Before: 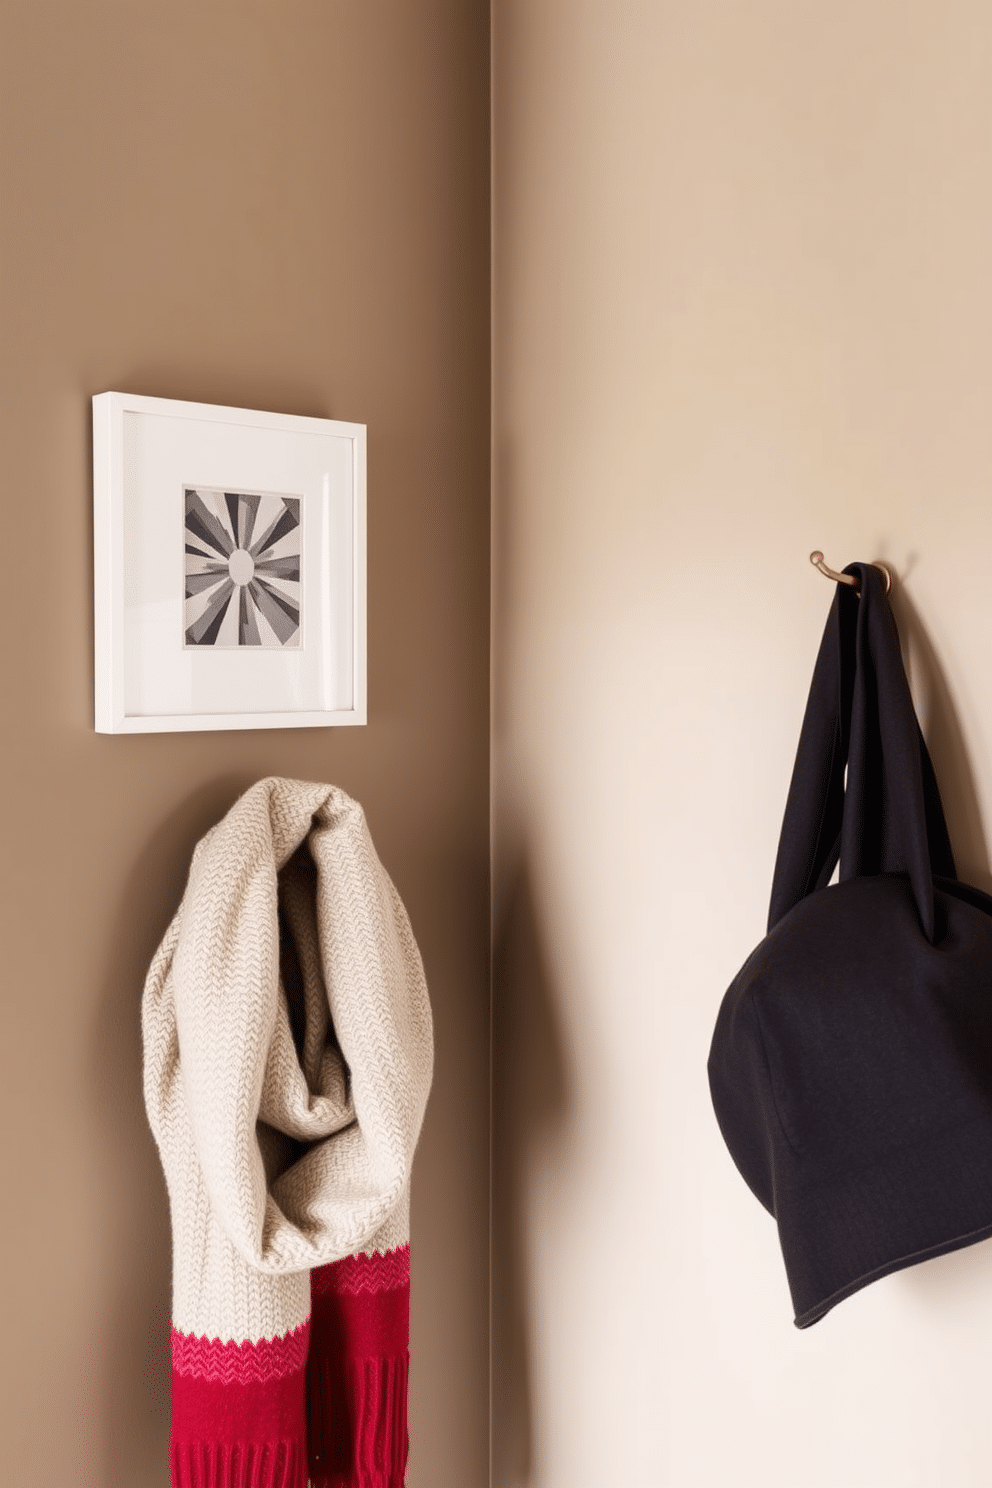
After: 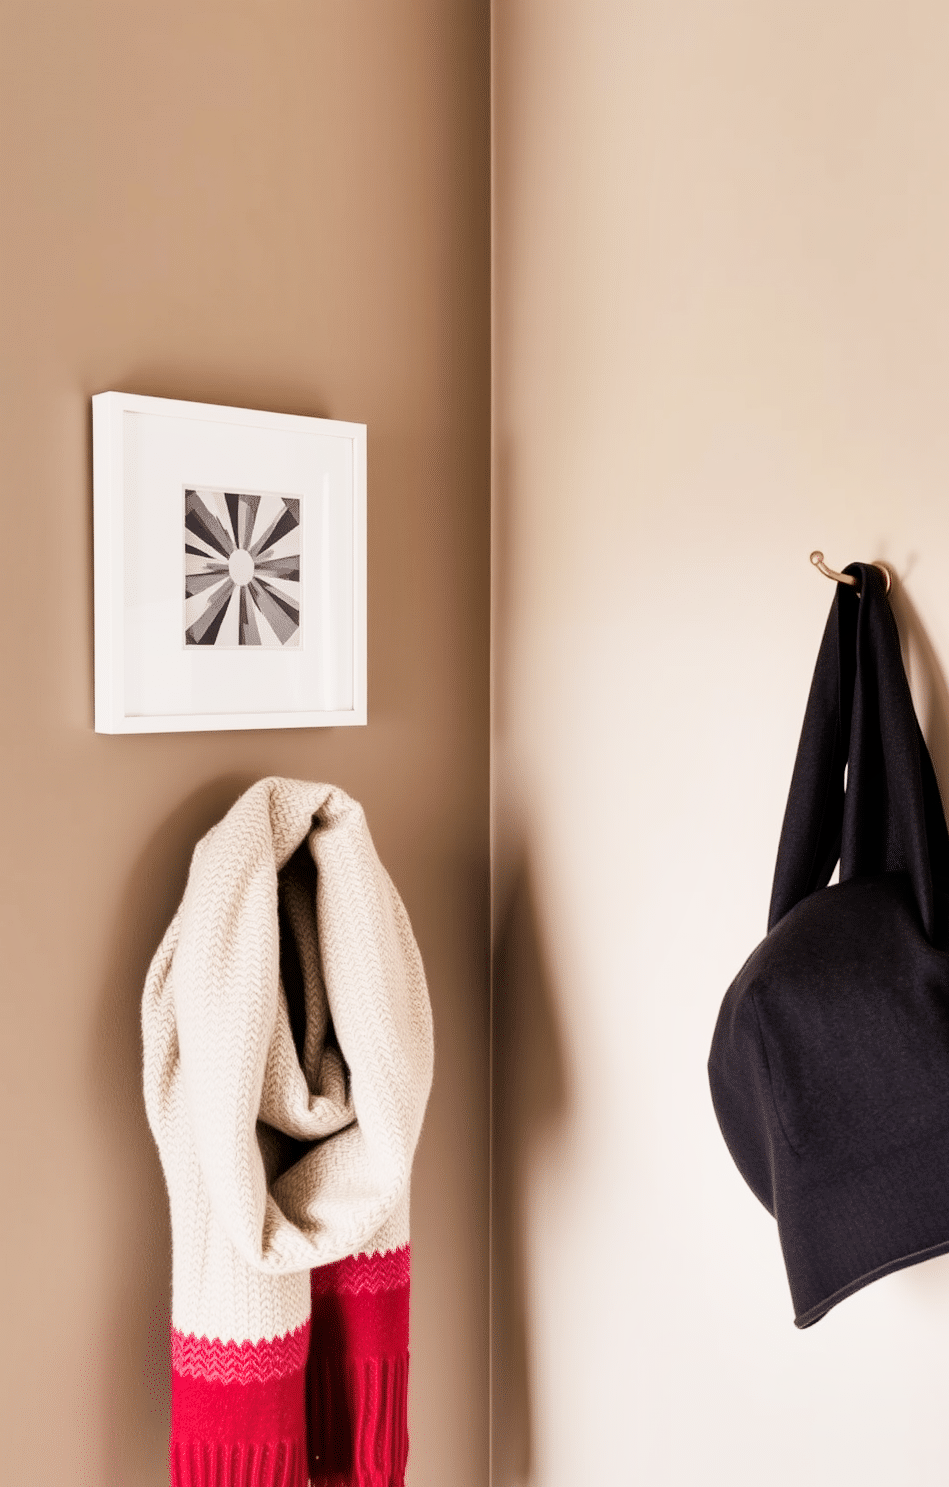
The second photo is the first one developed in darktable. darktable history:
shadows and highlights: shadows 25.15, highlights -47.88, soften with gaussian
exposure: black level correction 0, exposure 1 EV, compensate highlight preservation false
crop: right 4.266%, bottom 0.026%
filmic rgb: black relative exposure -5.1 EV, white relative exposure 3.97 EV, hardness 2.89, contrast 1.096, highlights saturation mix -19.02%
